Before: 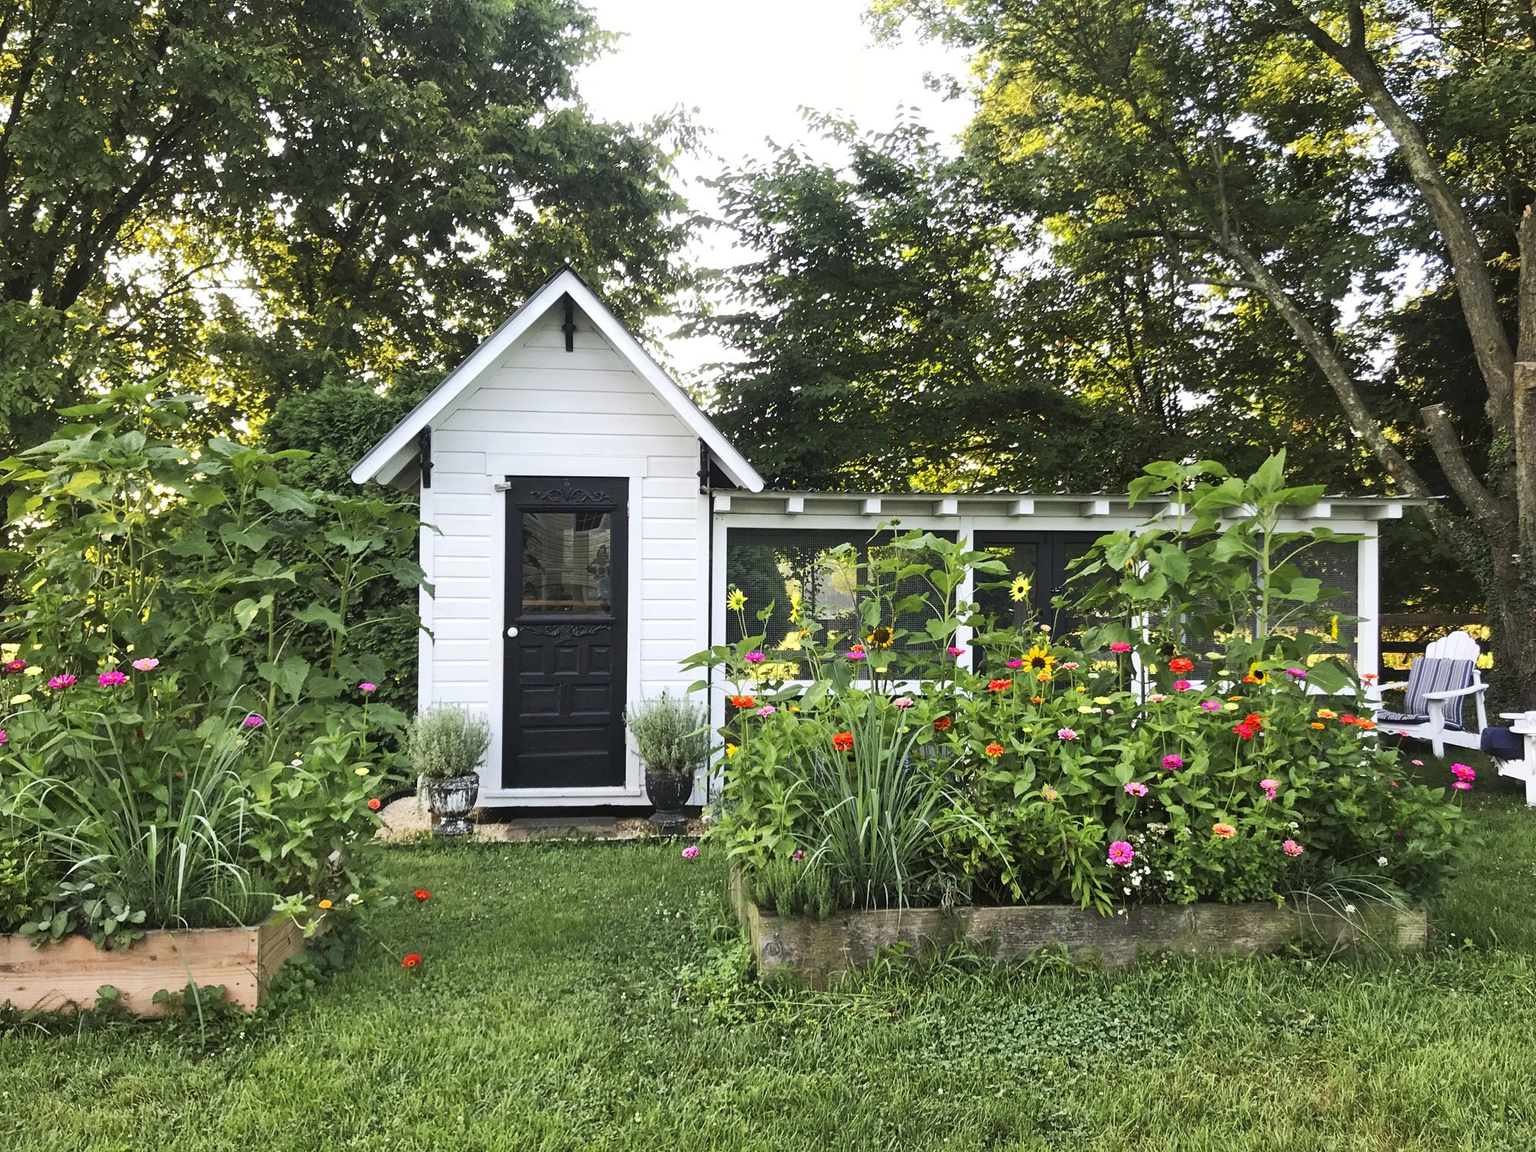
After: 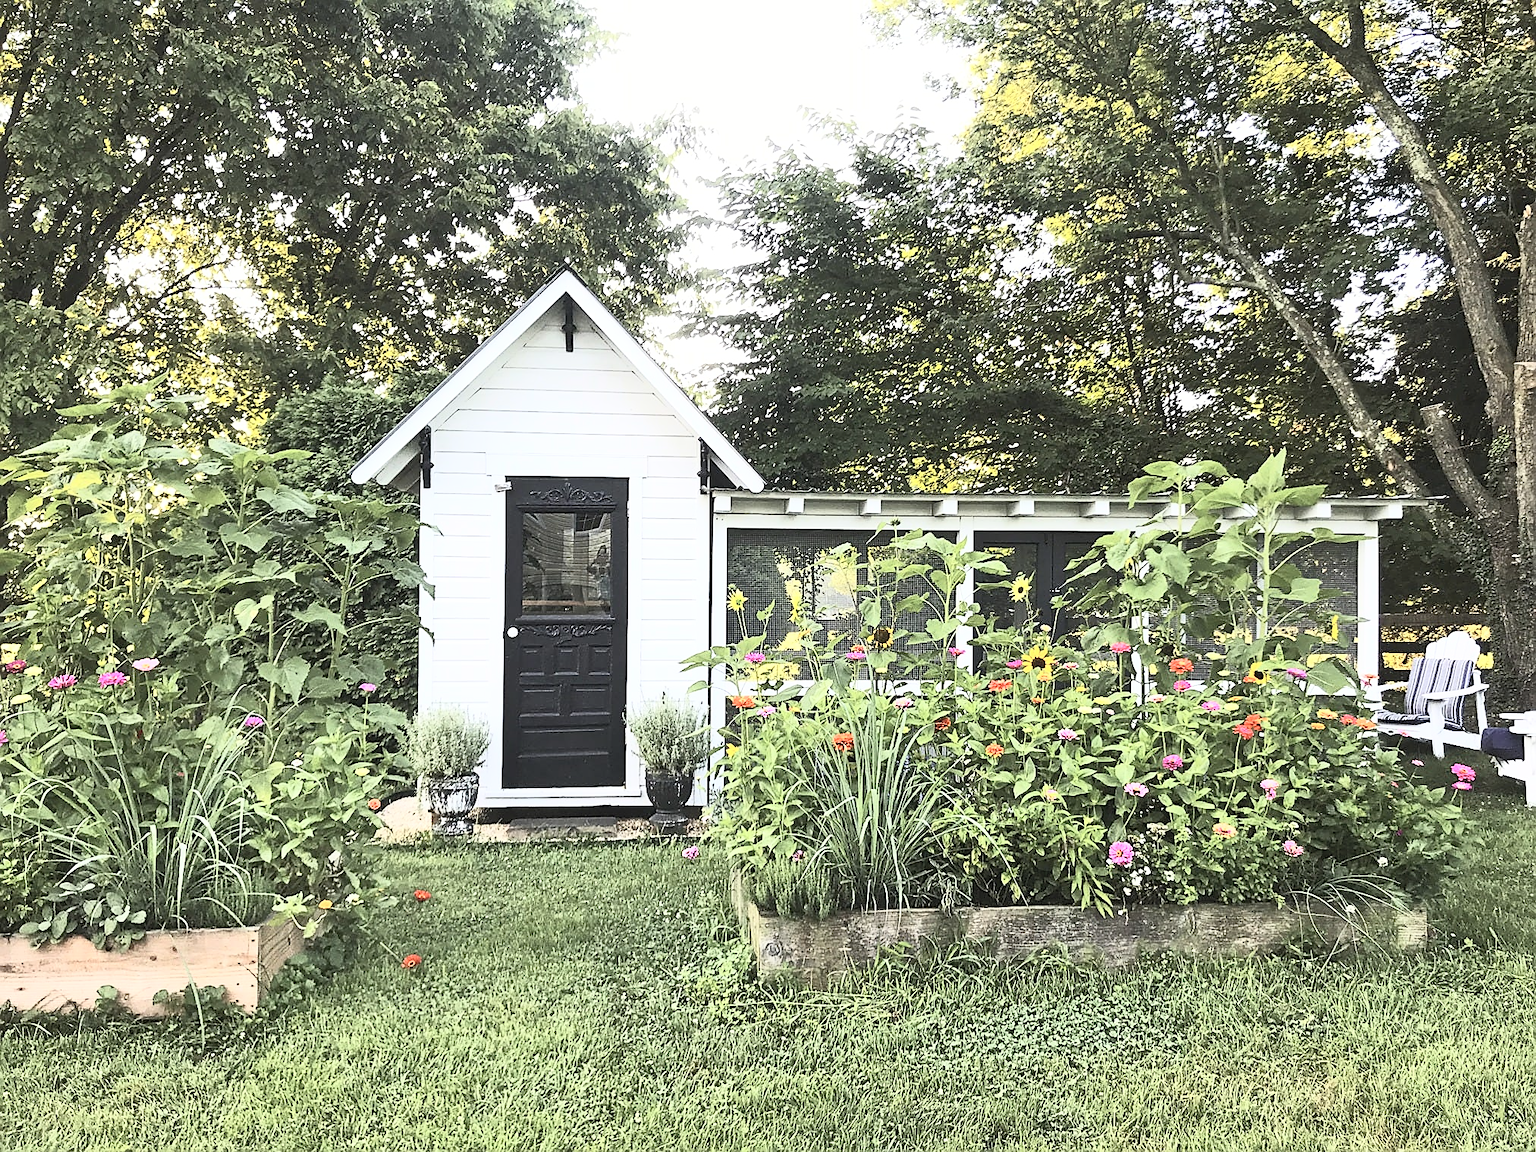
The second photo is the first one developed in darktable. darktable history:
contrast brightness saturation: contrast 0.442, brightness 0.554, saturation -0.209
sharpen: radius 1.363, amount 1.239, threshold 0.61
